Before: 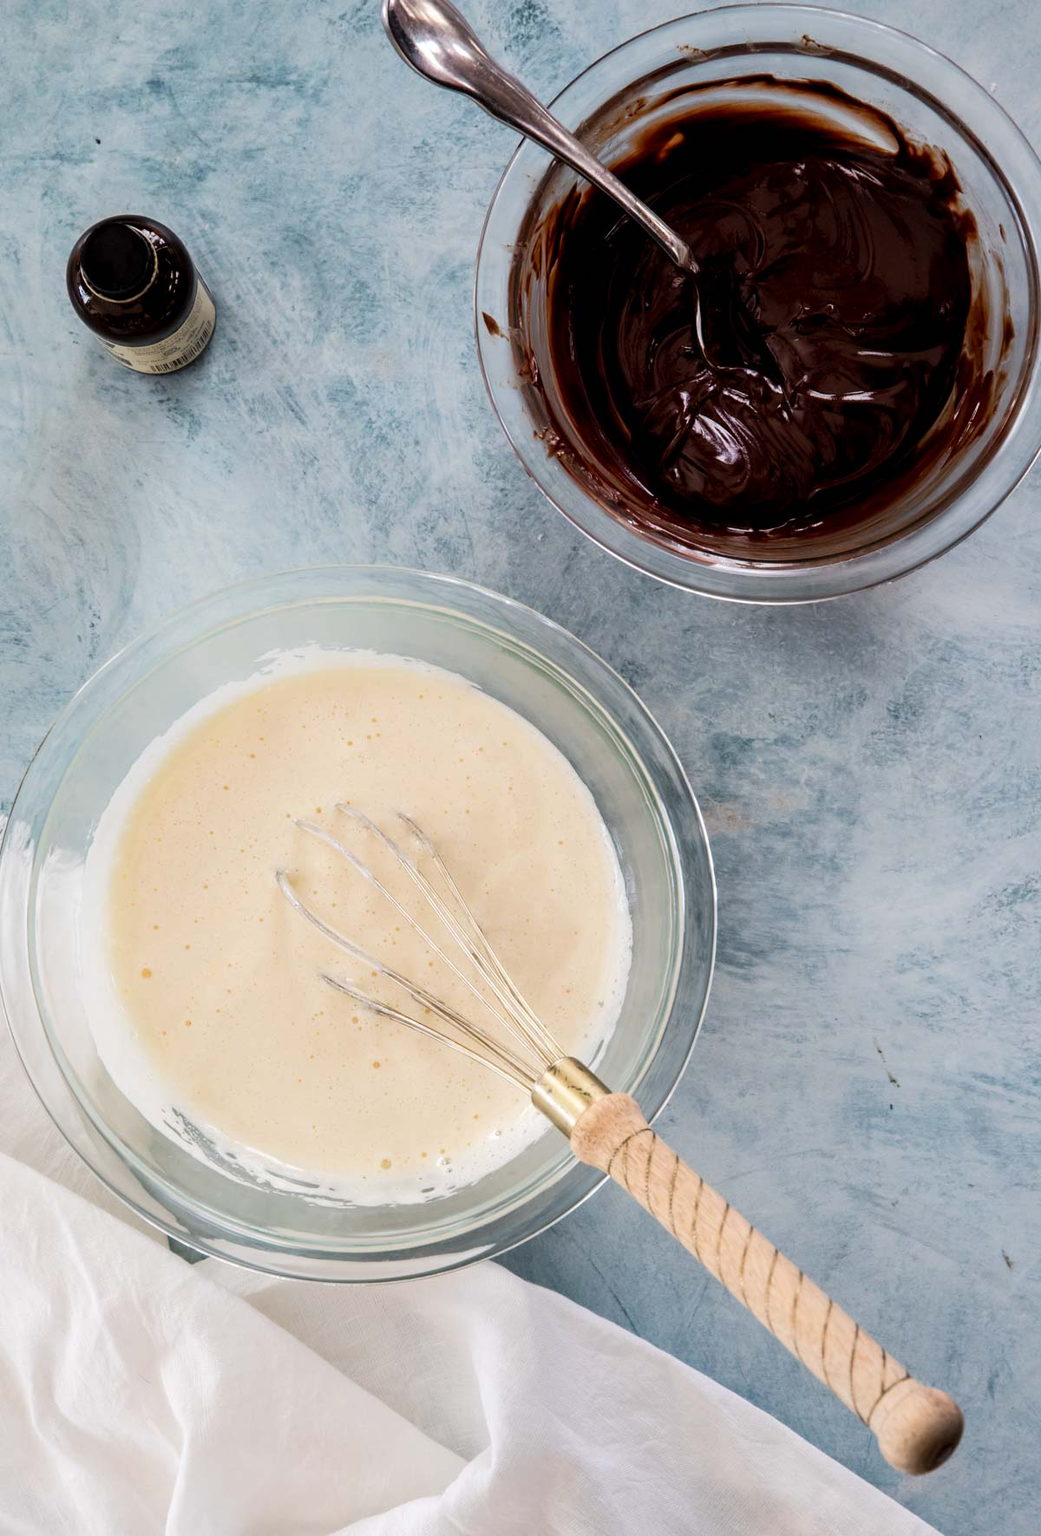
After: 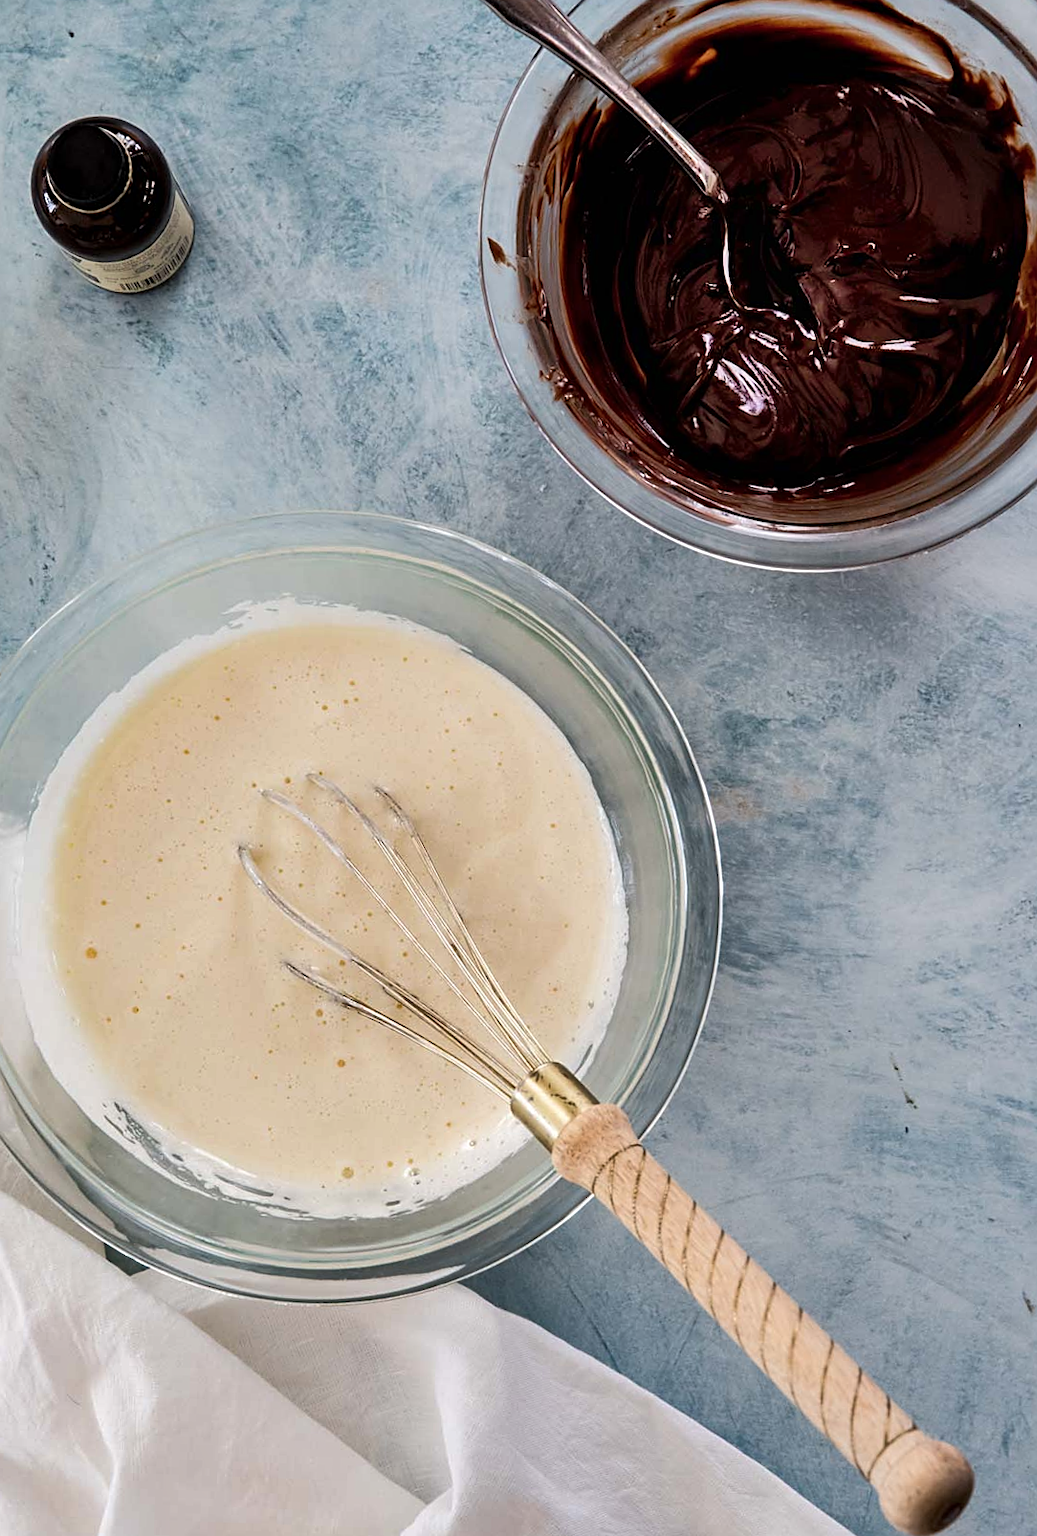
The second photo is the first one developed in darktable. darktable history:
sharpen: on, module defaults
shadows and highlights: soften with gaussian
crop and rotate: angle -2.07°, left 3.106%, top 3.909%, right 1.626%, bottom 0.598%
